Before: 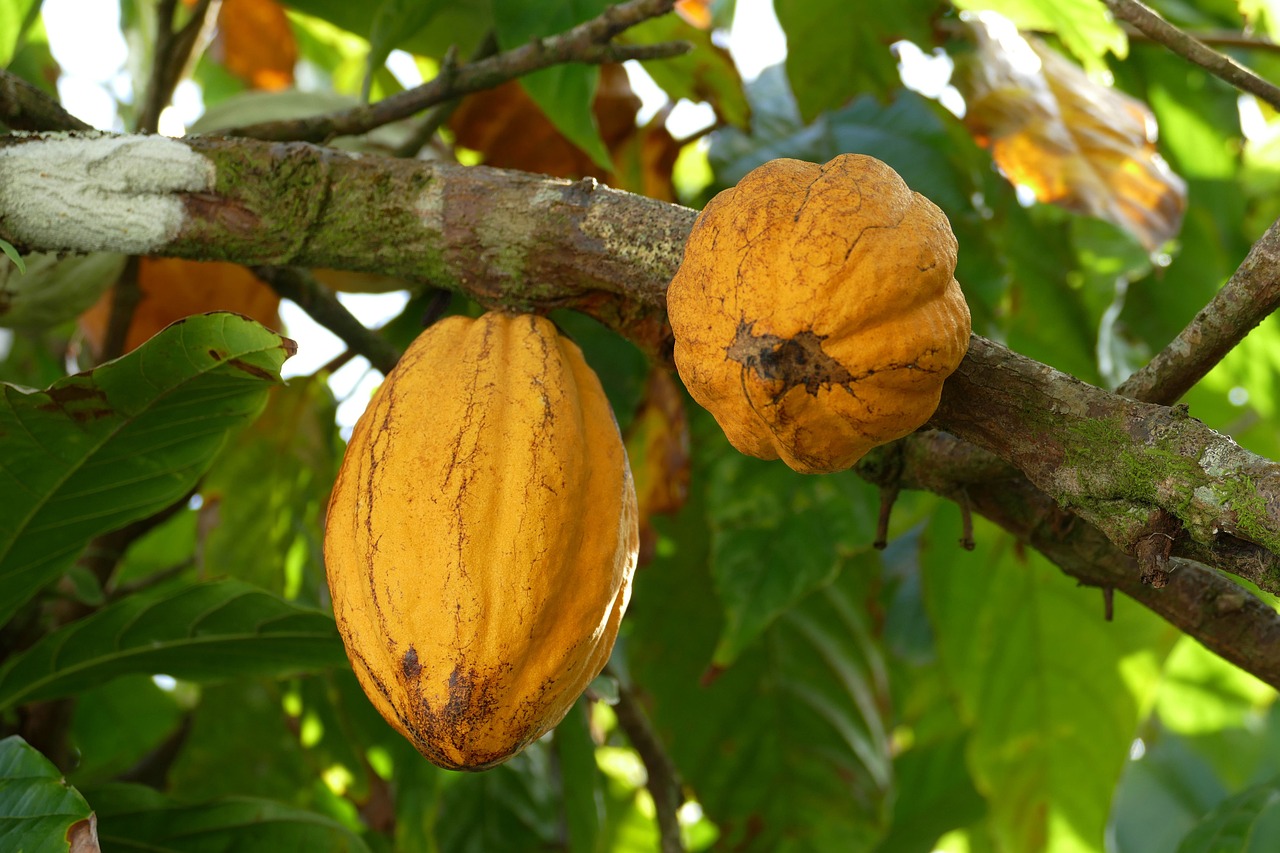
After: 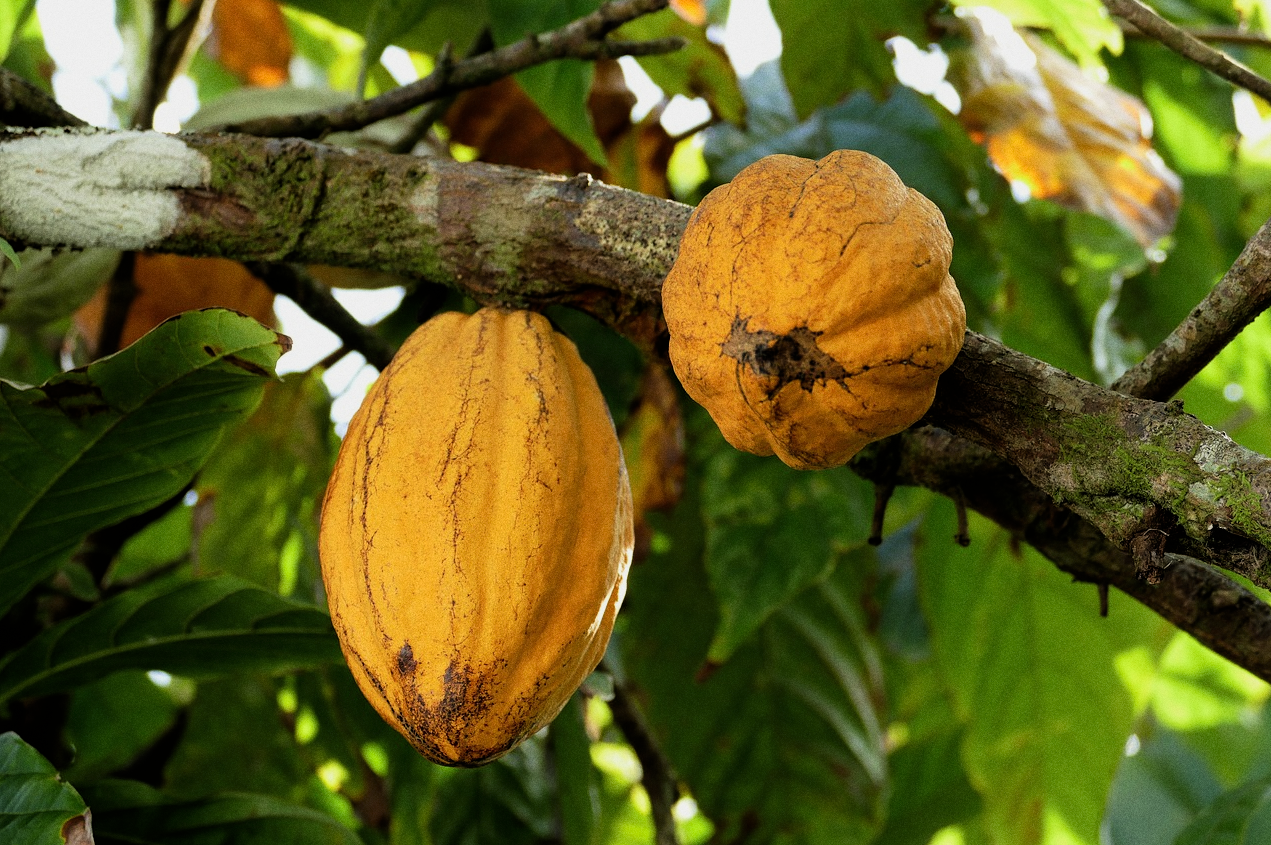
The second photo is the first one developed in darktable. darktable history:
grain: coarseness 0.09 ISO
crop: left 0.434%, top 0.485%, right 0.244%, bottom 0.386%
filmic rgb: black relative exposure -5 EV, white relative exposure 3.2 EV, hardness 3.42, contrast 1.2, highlights saturation mix -30%
